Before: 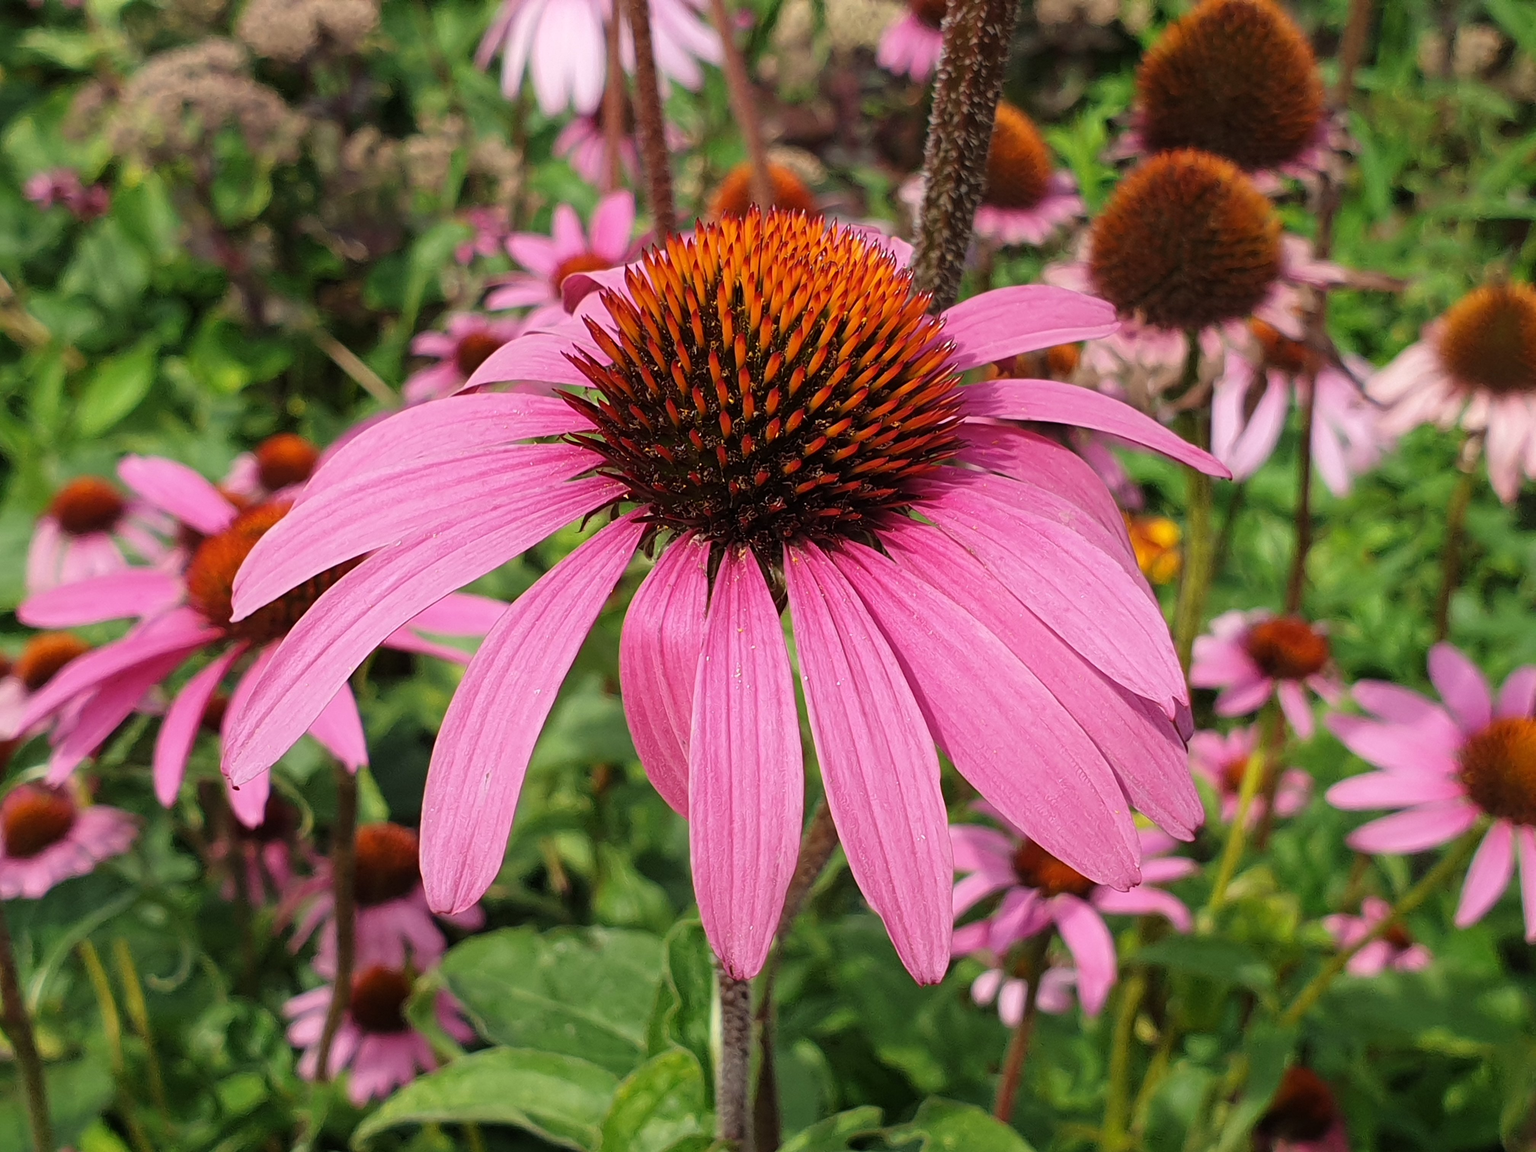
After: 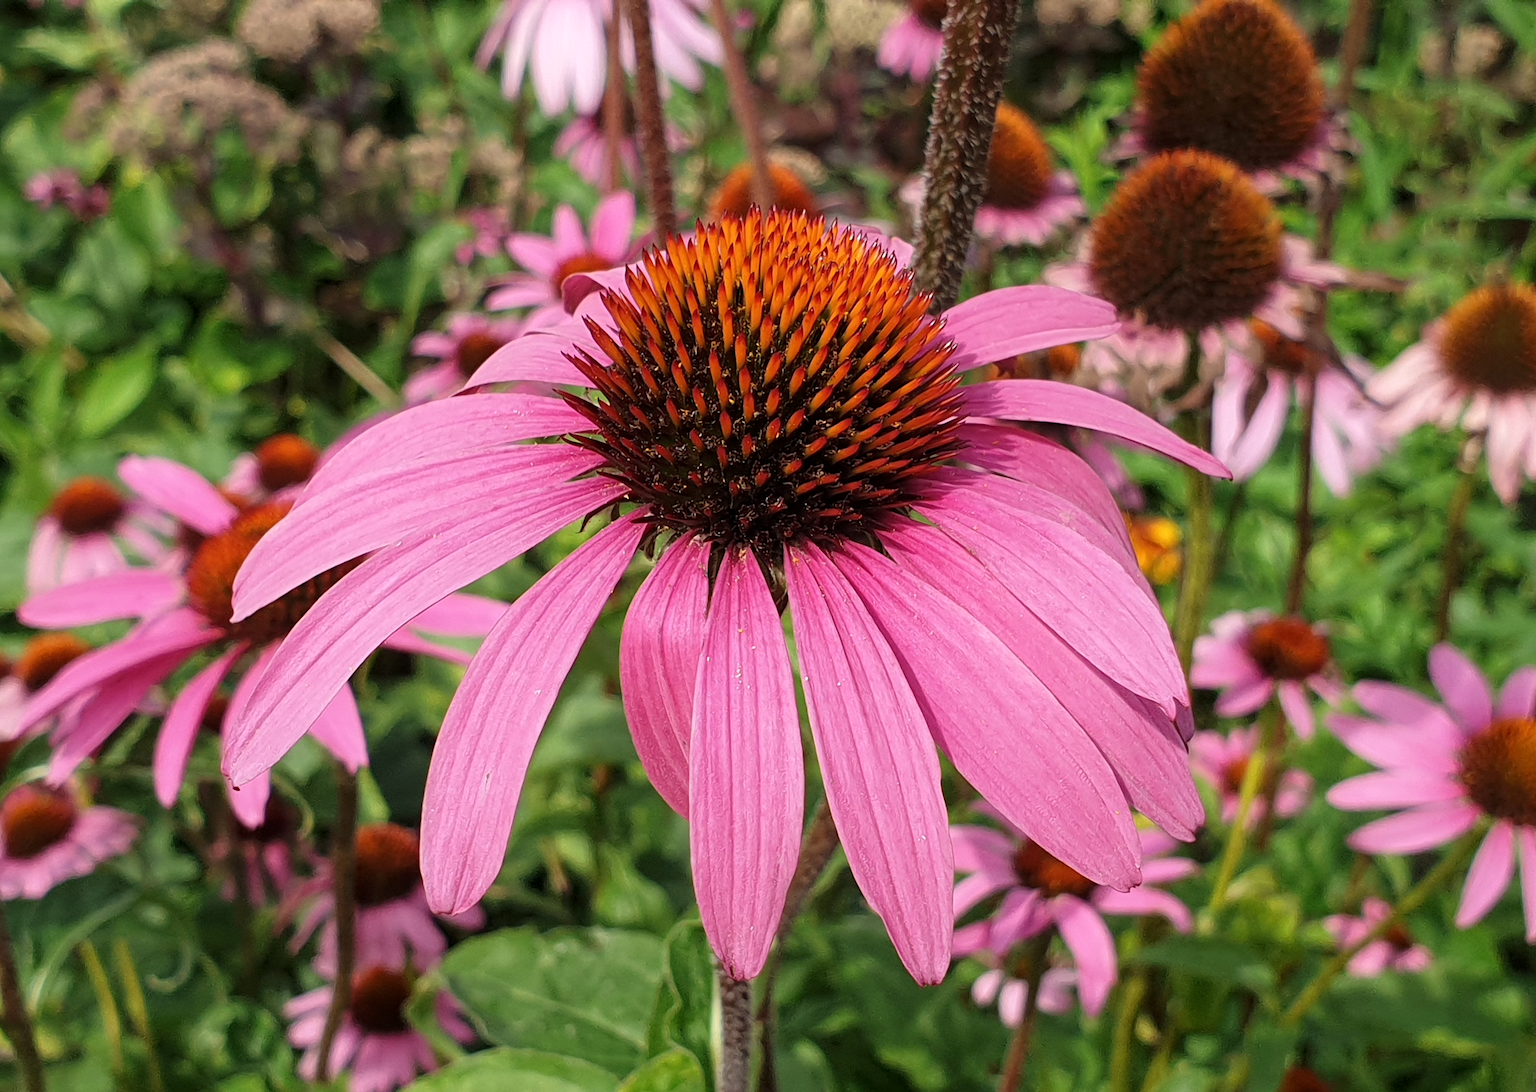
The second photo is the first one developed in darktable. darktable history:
local contrast: highlights 105%, shadows 98%, detail 119%, midtone range 0.2
crop and rotate: top 0%, bottom 5.165%
